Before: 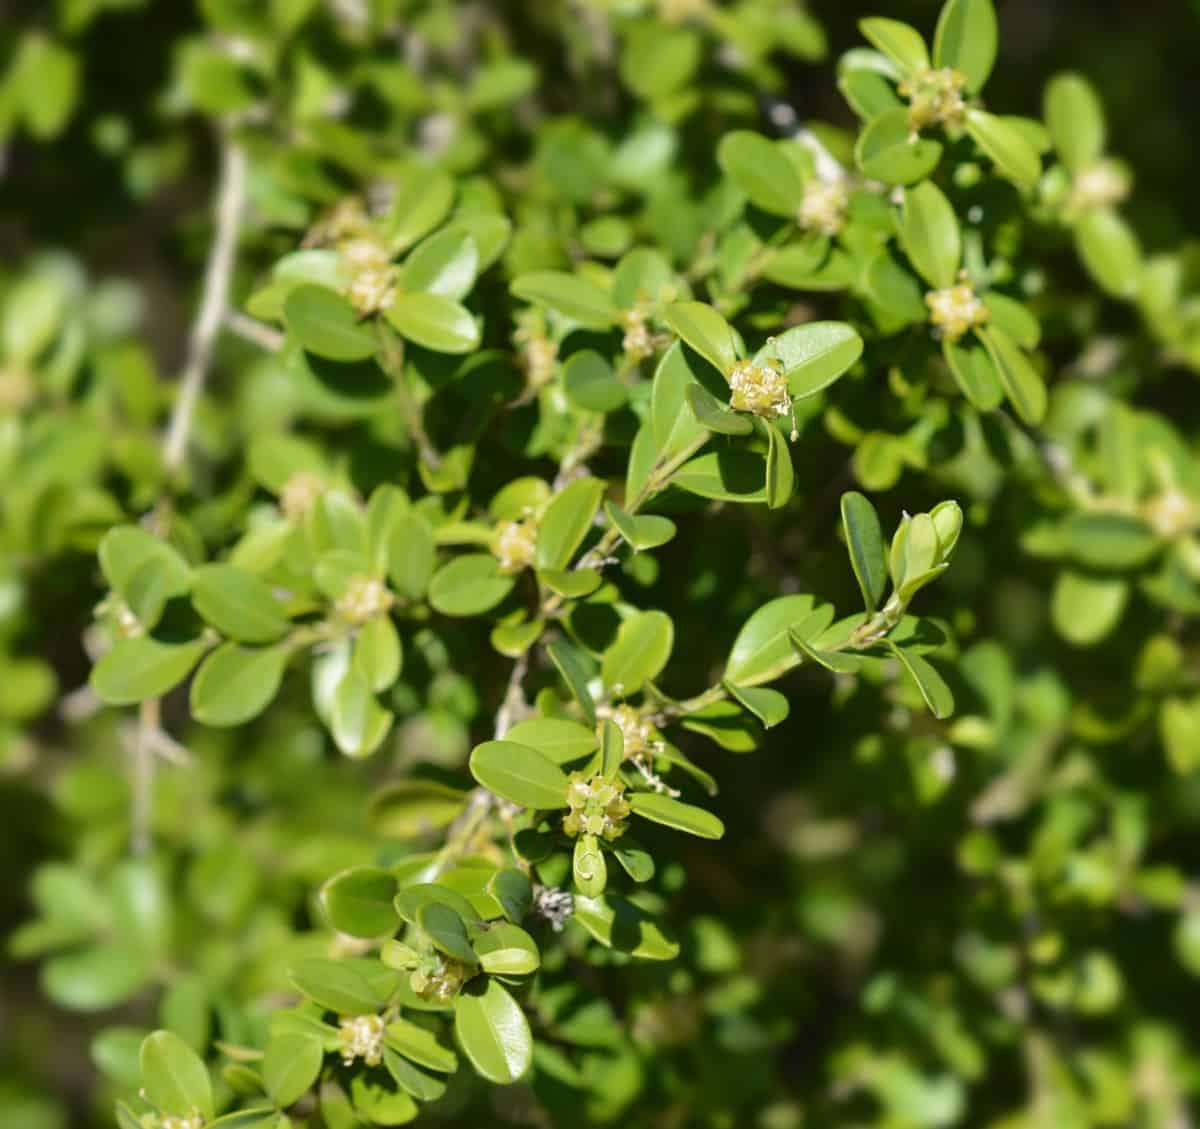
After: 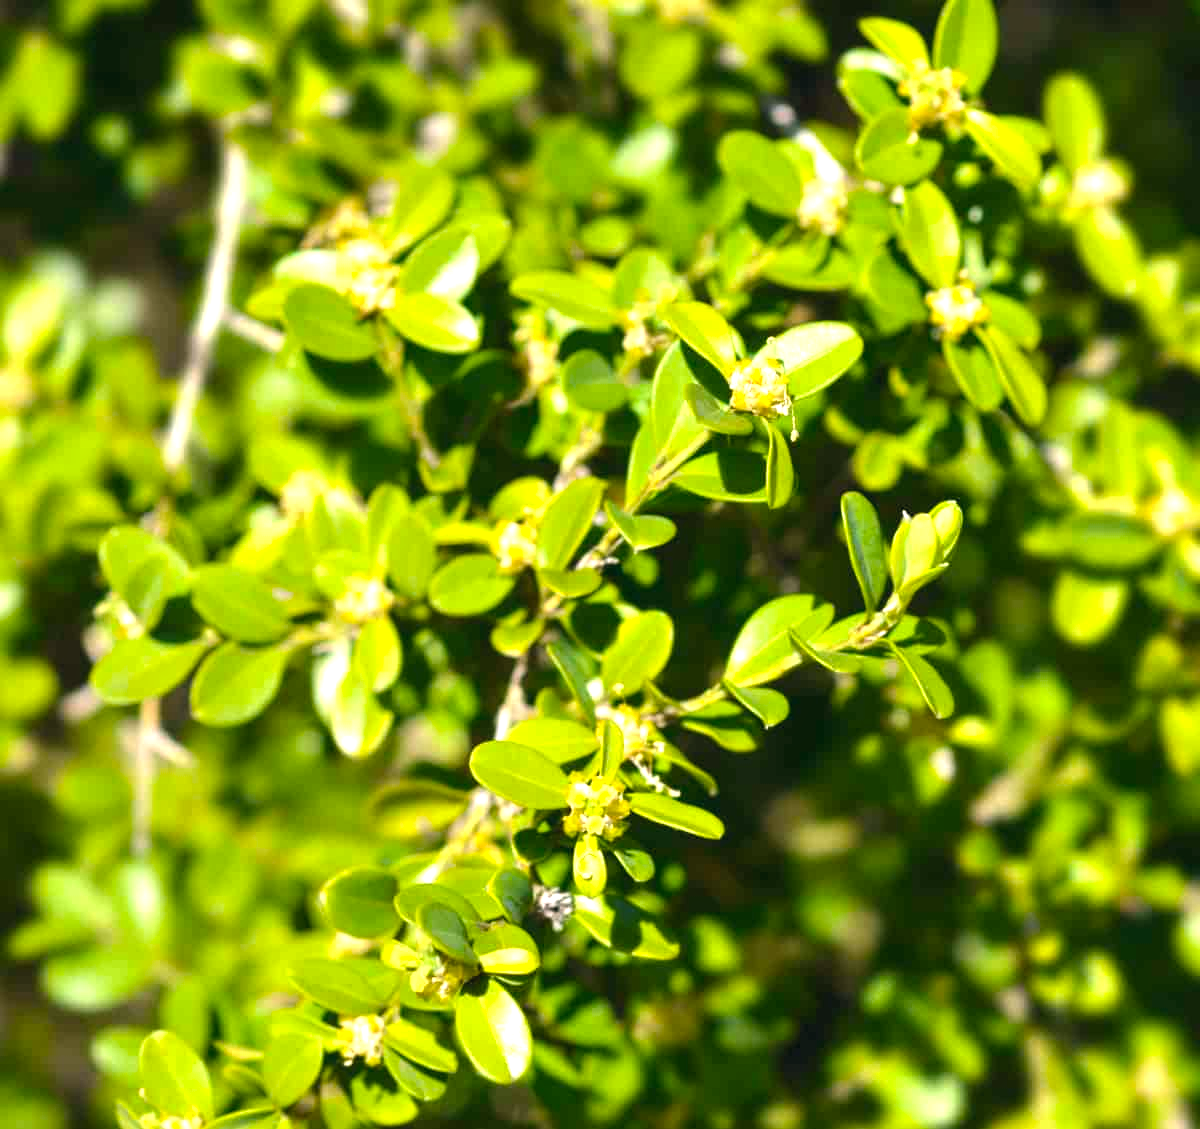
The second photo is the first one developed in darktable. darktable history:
color correction: highlights a* -0.266, highlights b* -0.12
exposure: exposure 0.749 EV, compensate highlight preservation false
color balance rgb: highlights gain › chroma 1.432%, highlights gain › hue 311.57°, global offset › chroma 0.067%, global offset › hue 253.78°, perceptual saturation grading › global saturation 19.95%, global vibrance 26.629%, contrast 5.814%
local contrast: highlights 105%, shadows 99%, detail 120%, midtone range 0.2
